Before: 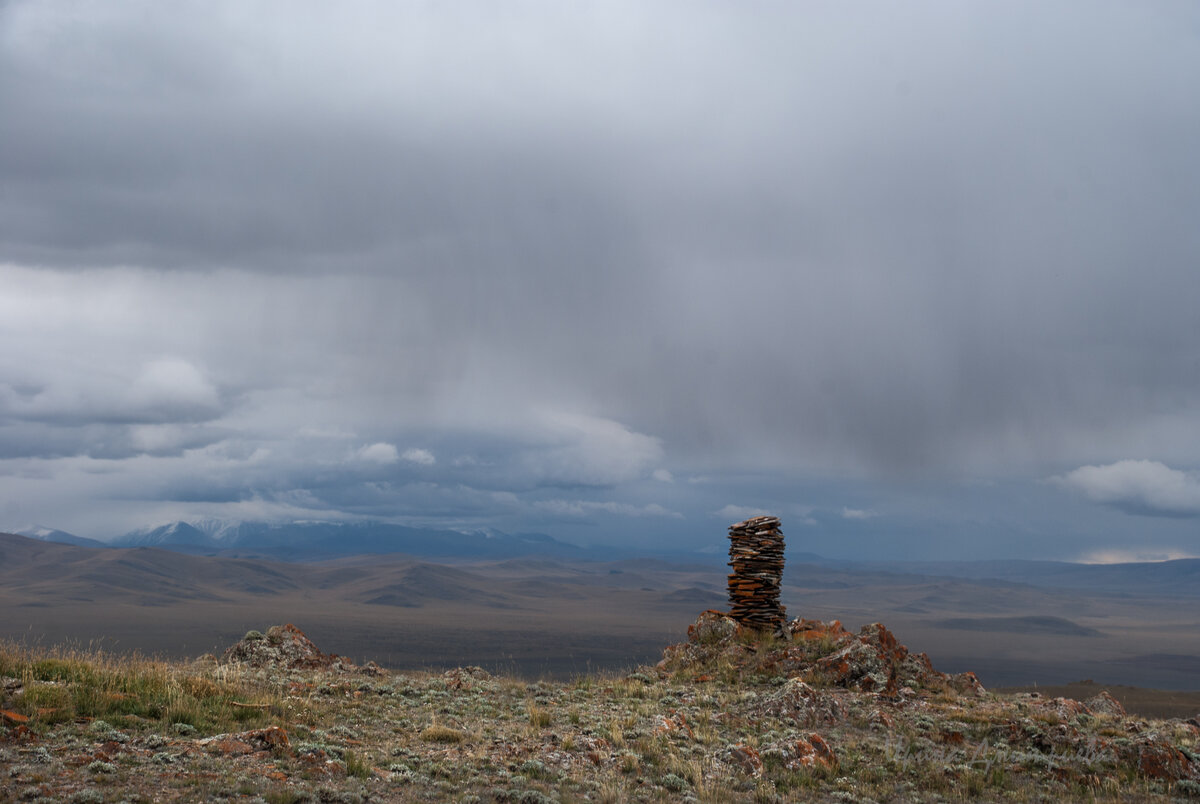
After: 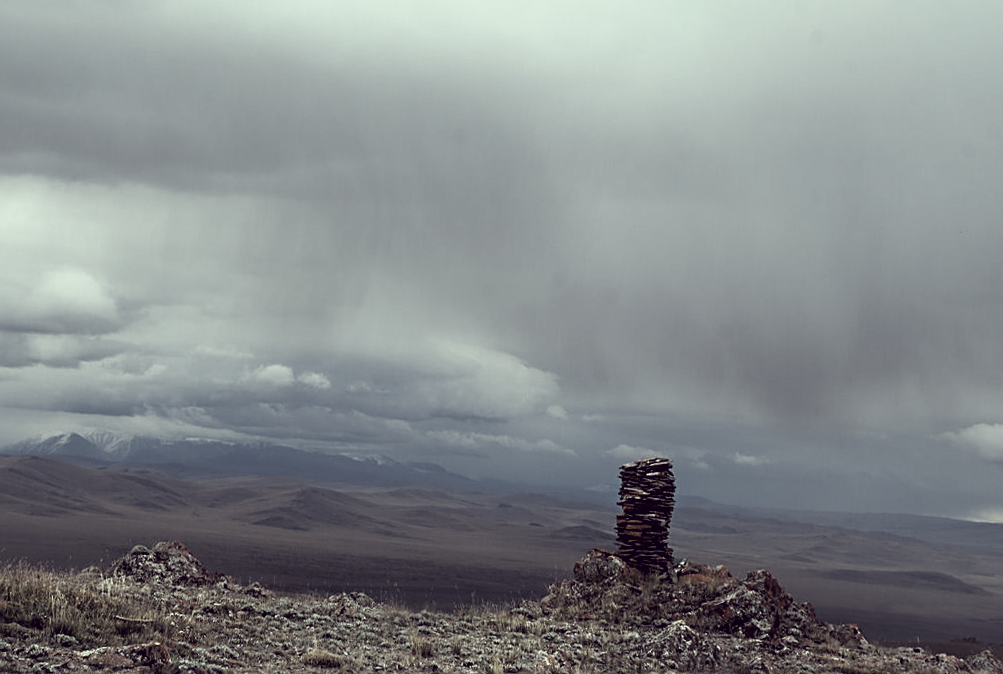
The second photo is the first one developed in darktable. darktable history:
sharpen: on, module defaults
filmic rgb: black relative exposure -8.19 EV, white relative exposure 2.2 EV, target white luminance 99.943%, hardness 7.16, latitude 74.33%, contrast 1.321, highlights saturation mix -1.92%, shadows ↔ highlights balance 30.16%
crop and rotate: angle -2.95°, left 5.378%, top 5.22%, right 4.641%, bottom 4.506%
color correction: highlights a* -20.57, highlights b* 20.57, shadows a* 19.75, shadows b* -20.06, saturation 0.418
